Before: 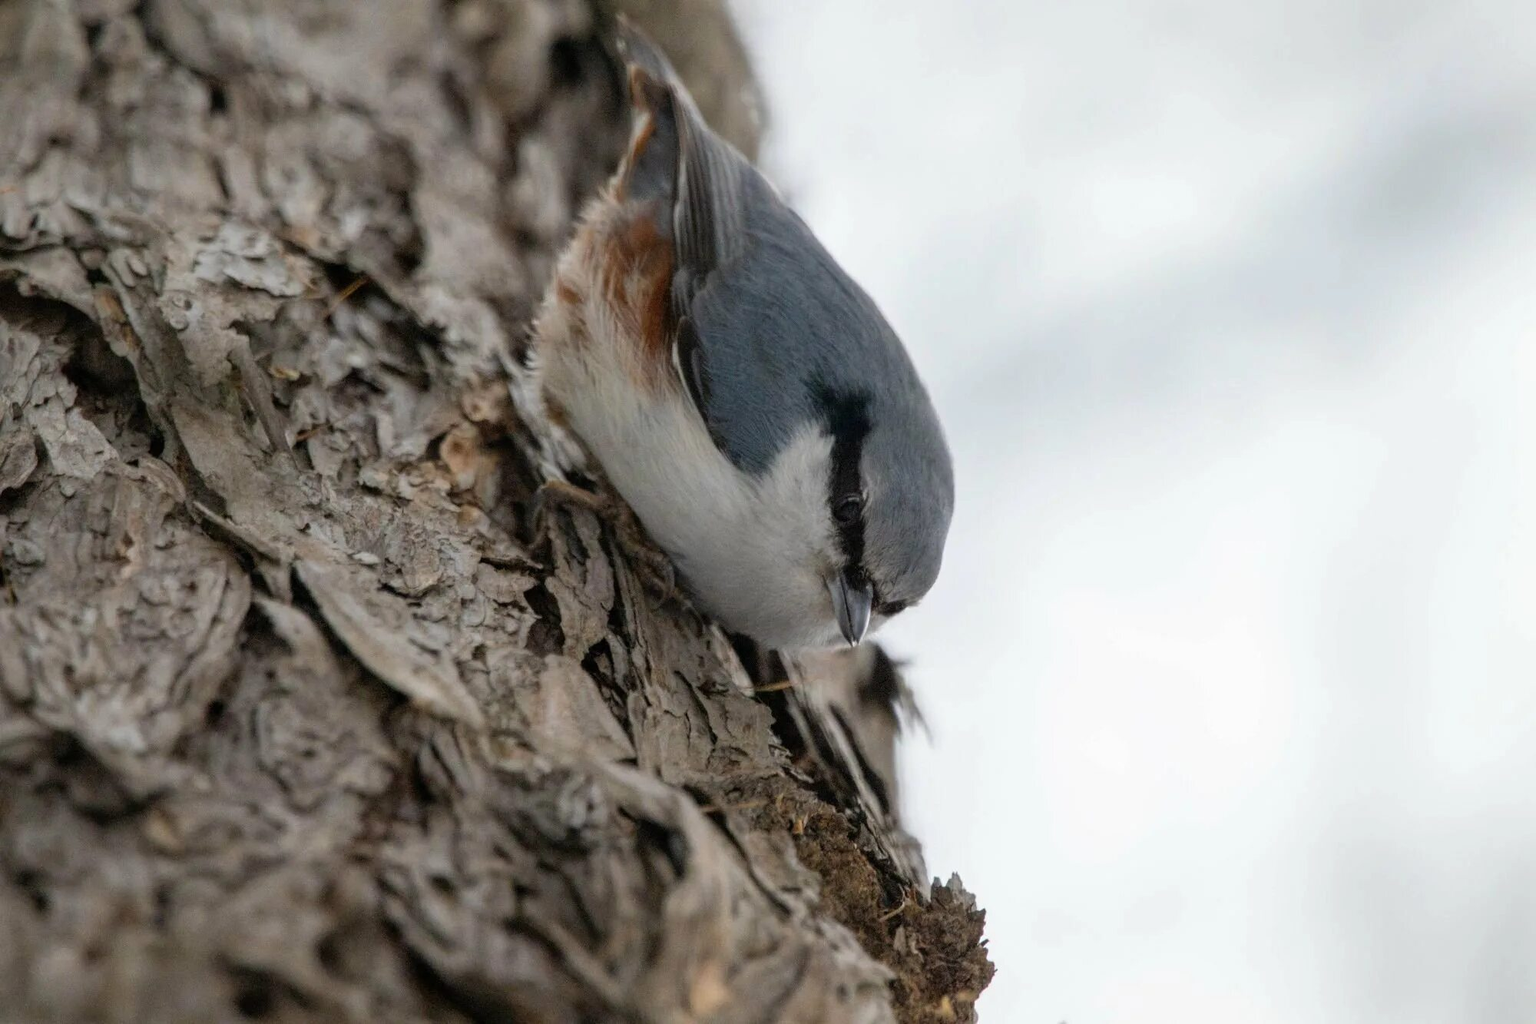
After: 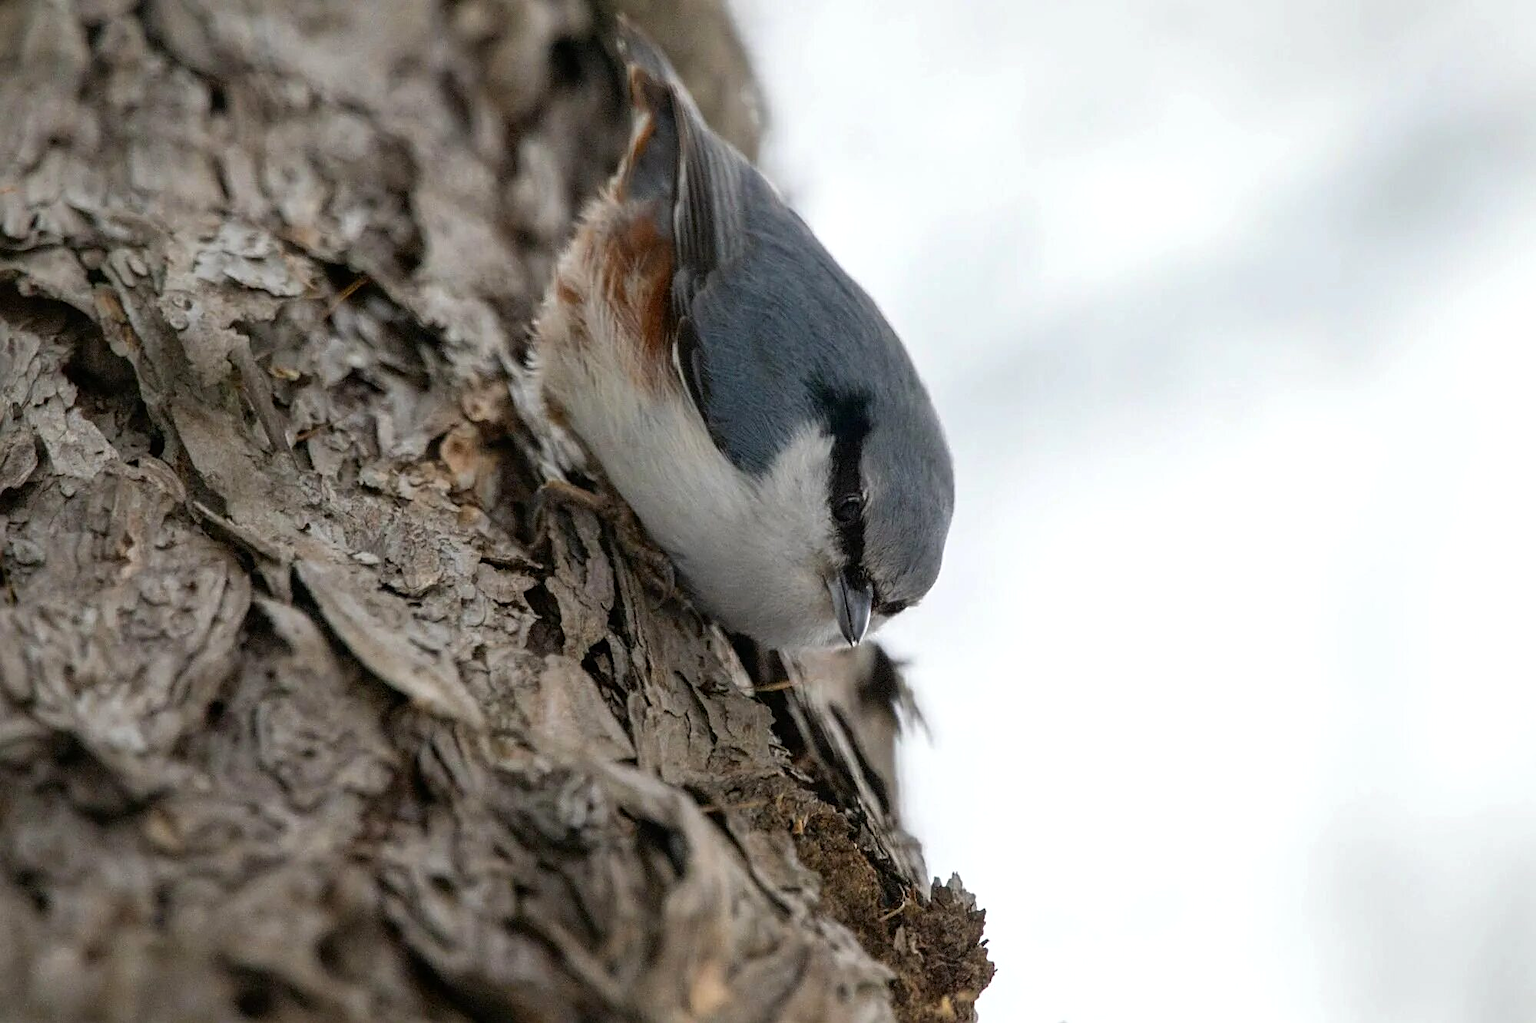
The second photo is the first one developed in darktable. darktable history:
levels: levels [0, 0.474, 0.947]
contrast brightness saturation: contrast 0.025, brightness -0.036
sharpen: on, module defaults
